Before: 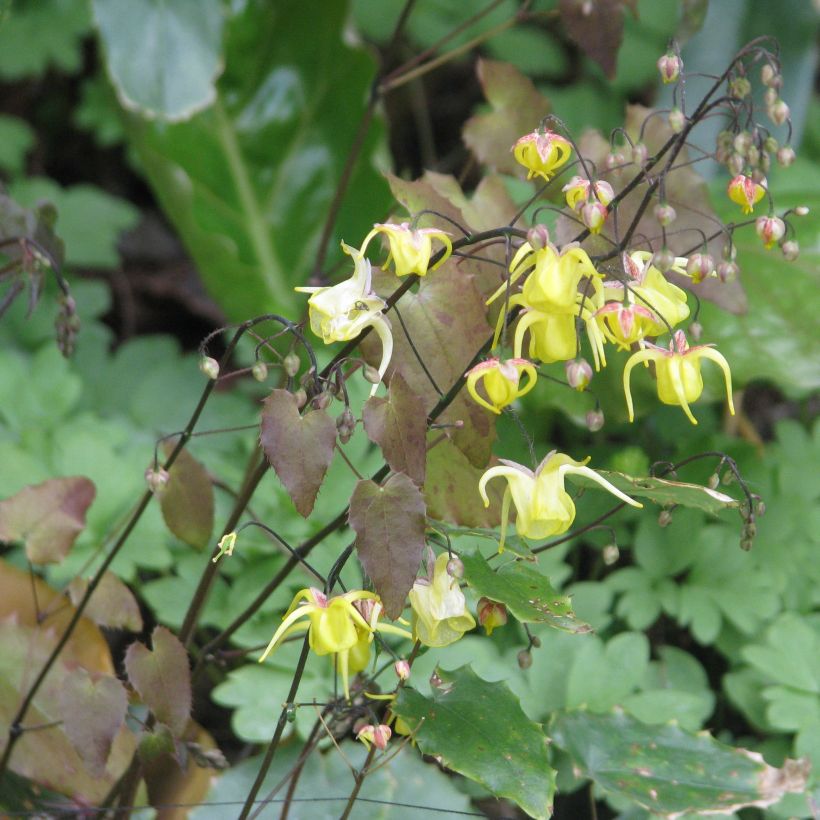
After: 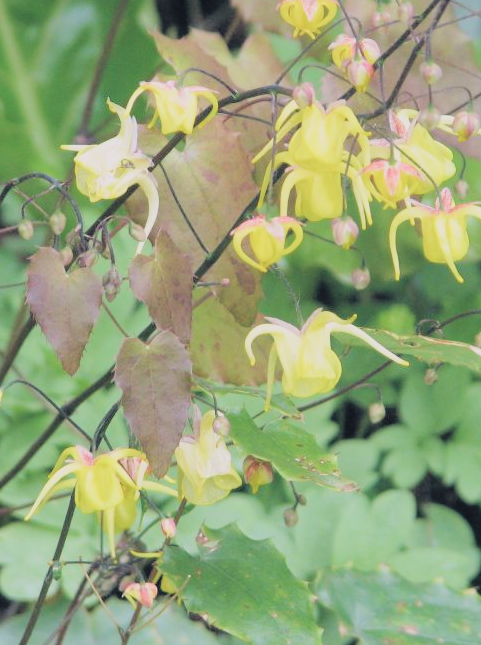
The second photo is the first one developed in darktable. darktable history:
filmic rgb: black relative exposure -7.65 EV, white relative exposure 4.56 EV, hardness 3.61
contrast brightness saturation: brightness 0.288
color balance rgb: shadows lift › luminance 0.969%, shadows lift › chroma 0.34%, shadows lift › hue 19.26°, highlights gain › chroma 0.884%, highlights gain › hue 29.42°, global offset › chroma 0.123%, global offset › hue 253.33°, perceptual saturation grading › global saturation -1.535%, perceptual saturation grading › highlights -8.243%, perceptual saturation grading › mid-tones 8.53%, perceptual saturation grading › shadows 3.501%, global vibrance 11.145%
crop and rotate: left 28.6%, top 17.426%, right 12.646%, bottom 3.864%
velvia: strength 15.07%
